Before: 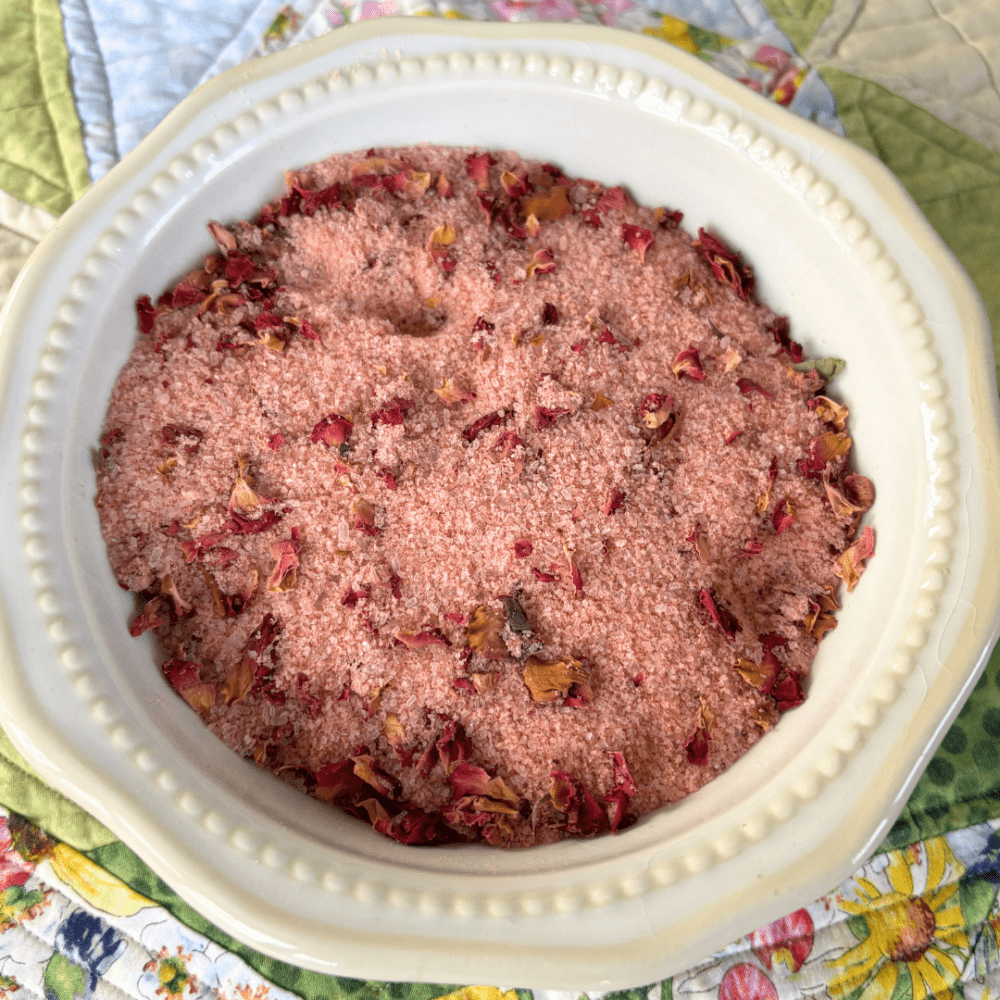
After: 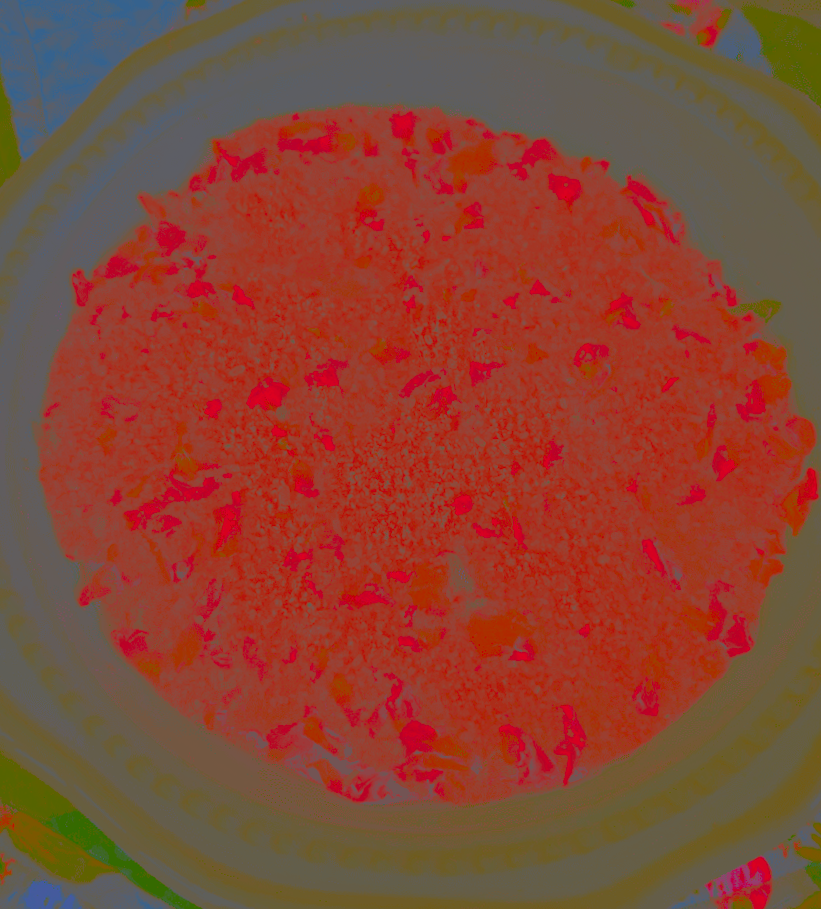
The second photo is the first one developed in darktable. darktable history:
color balance rgb: shadows lift › luminance -10%, highlights gain › luminance 10%, saturation formula JzAzBz (2021)
contrast brightness saturation: contrast -0.99, brightness -0.17, saturation 0.75
crop and rotate: angle 1°, left 4.281%, top 0.642%, right 11.383%, bottom 2.486%
rotate and perspective: rotation -1.32°, lens shift (horizontal) -0.031, crop left 0.015, crop right 0.985, crop top 0.047, crop bottom 0.982
